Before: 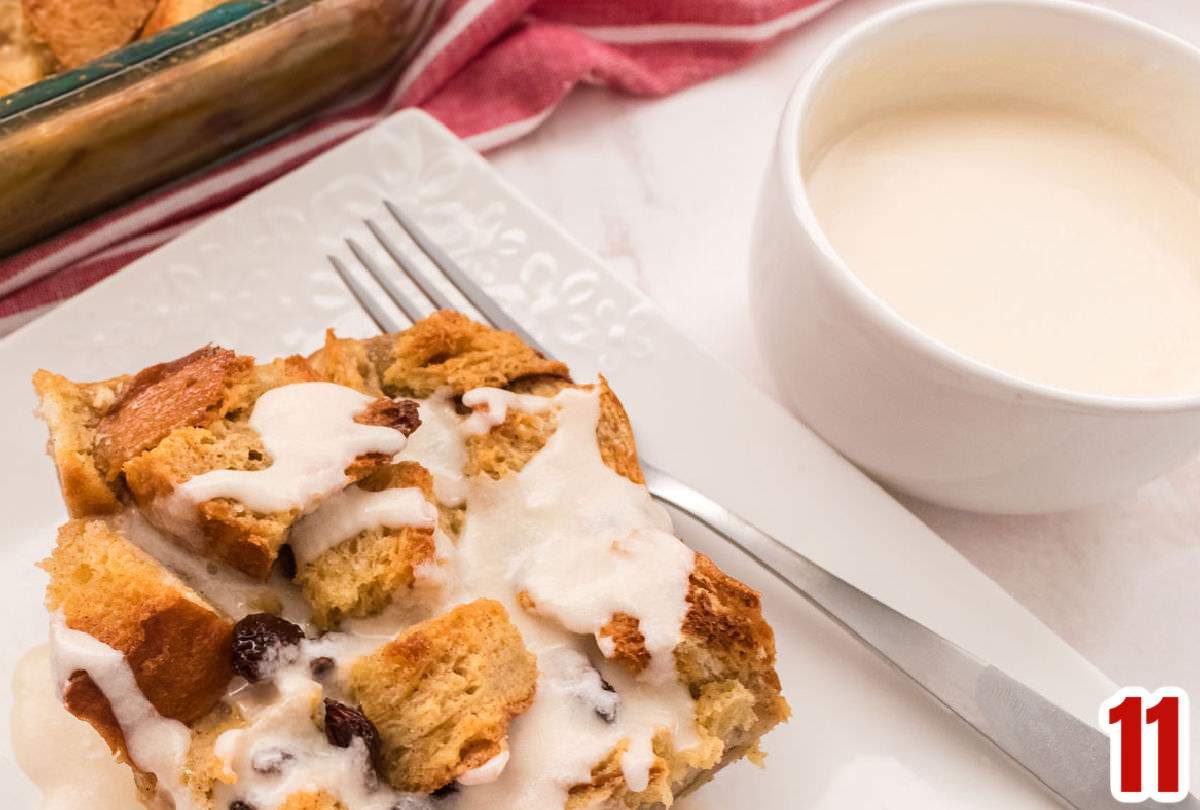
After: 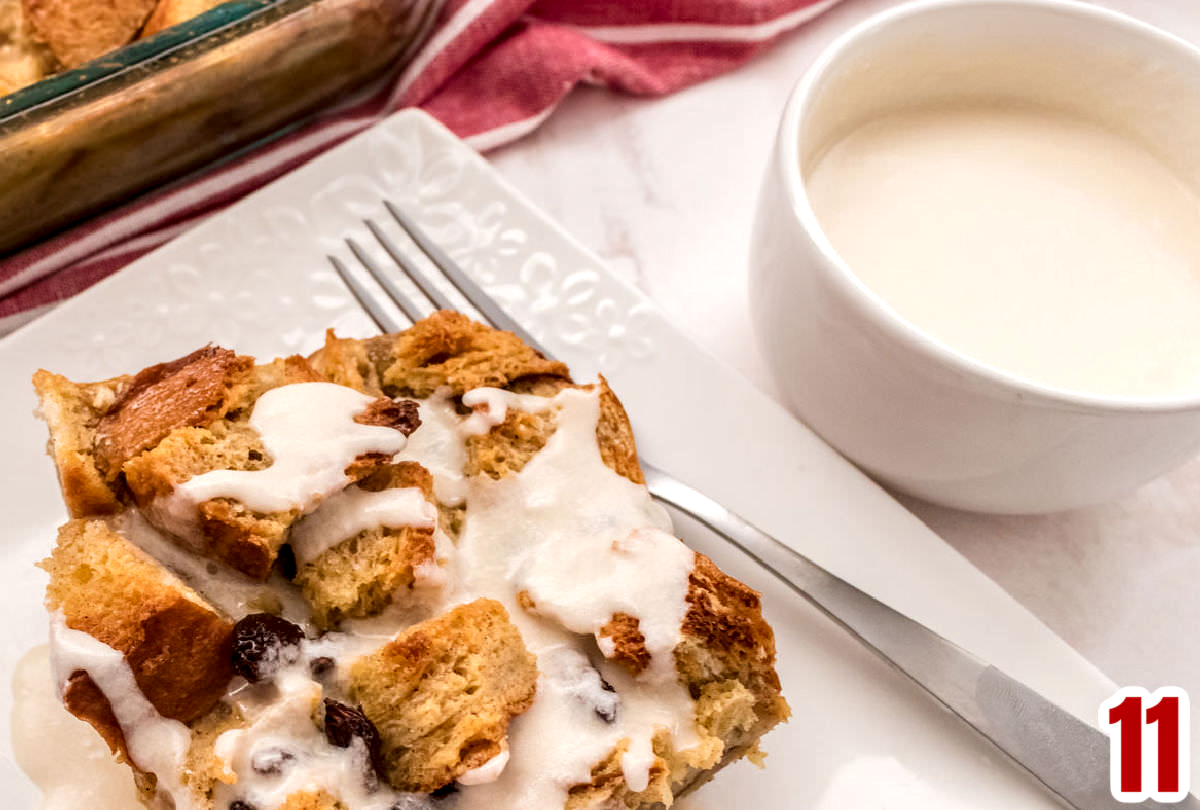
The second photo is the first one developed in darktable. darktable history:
tone equalizer: on, module defaults
local contrast: detail 150%
